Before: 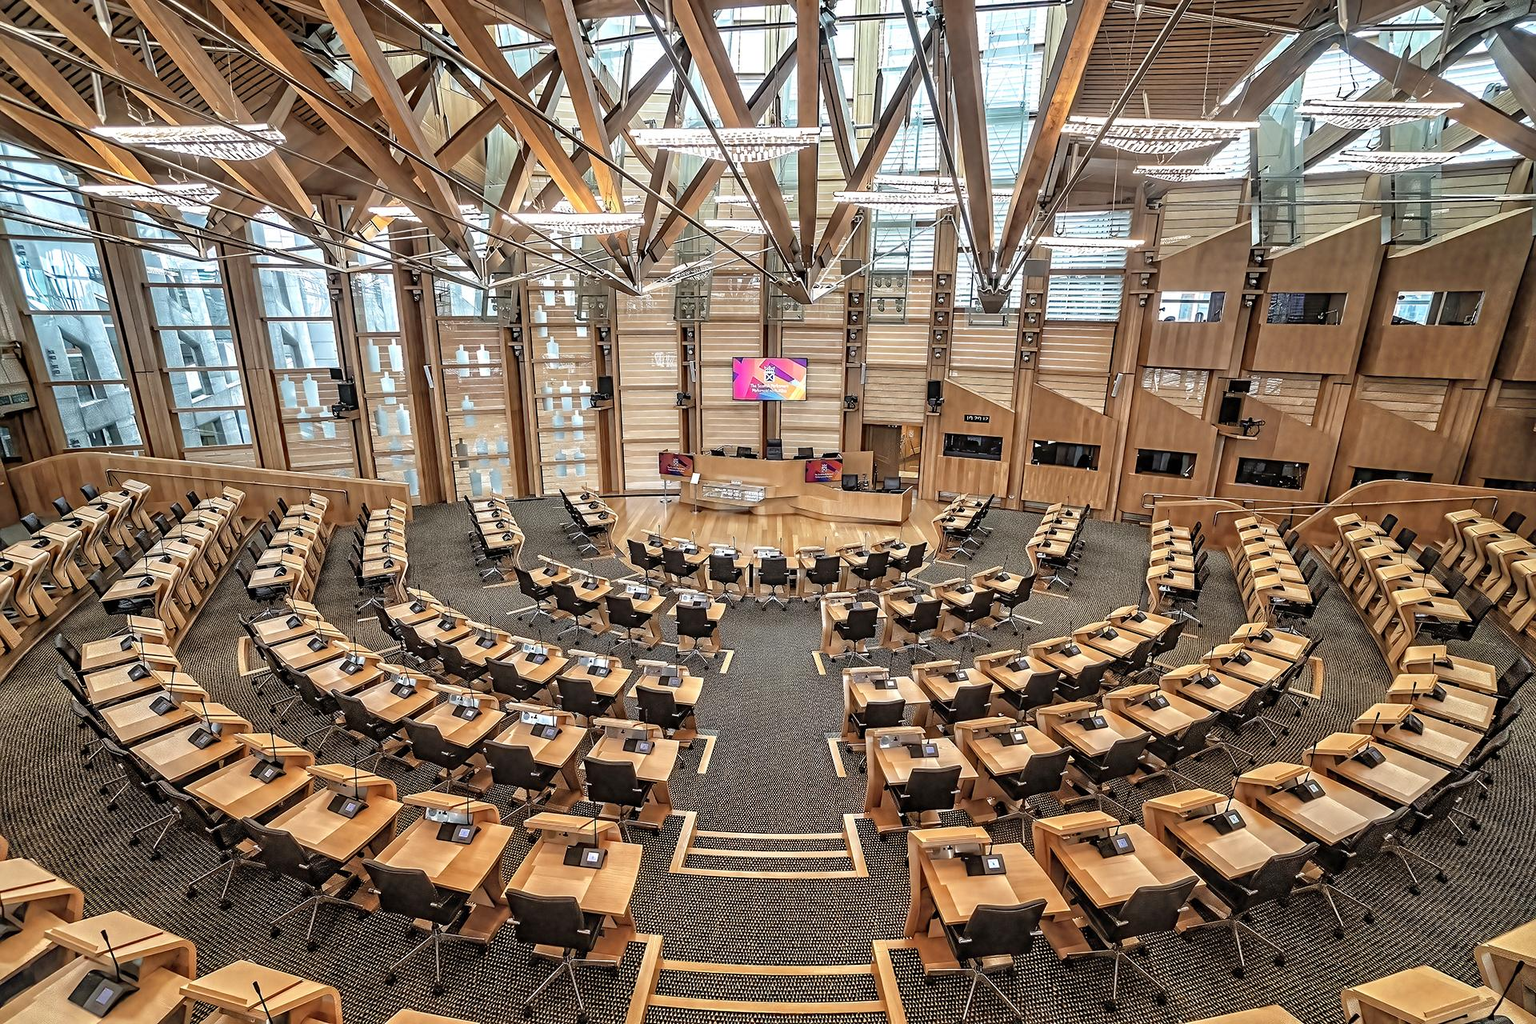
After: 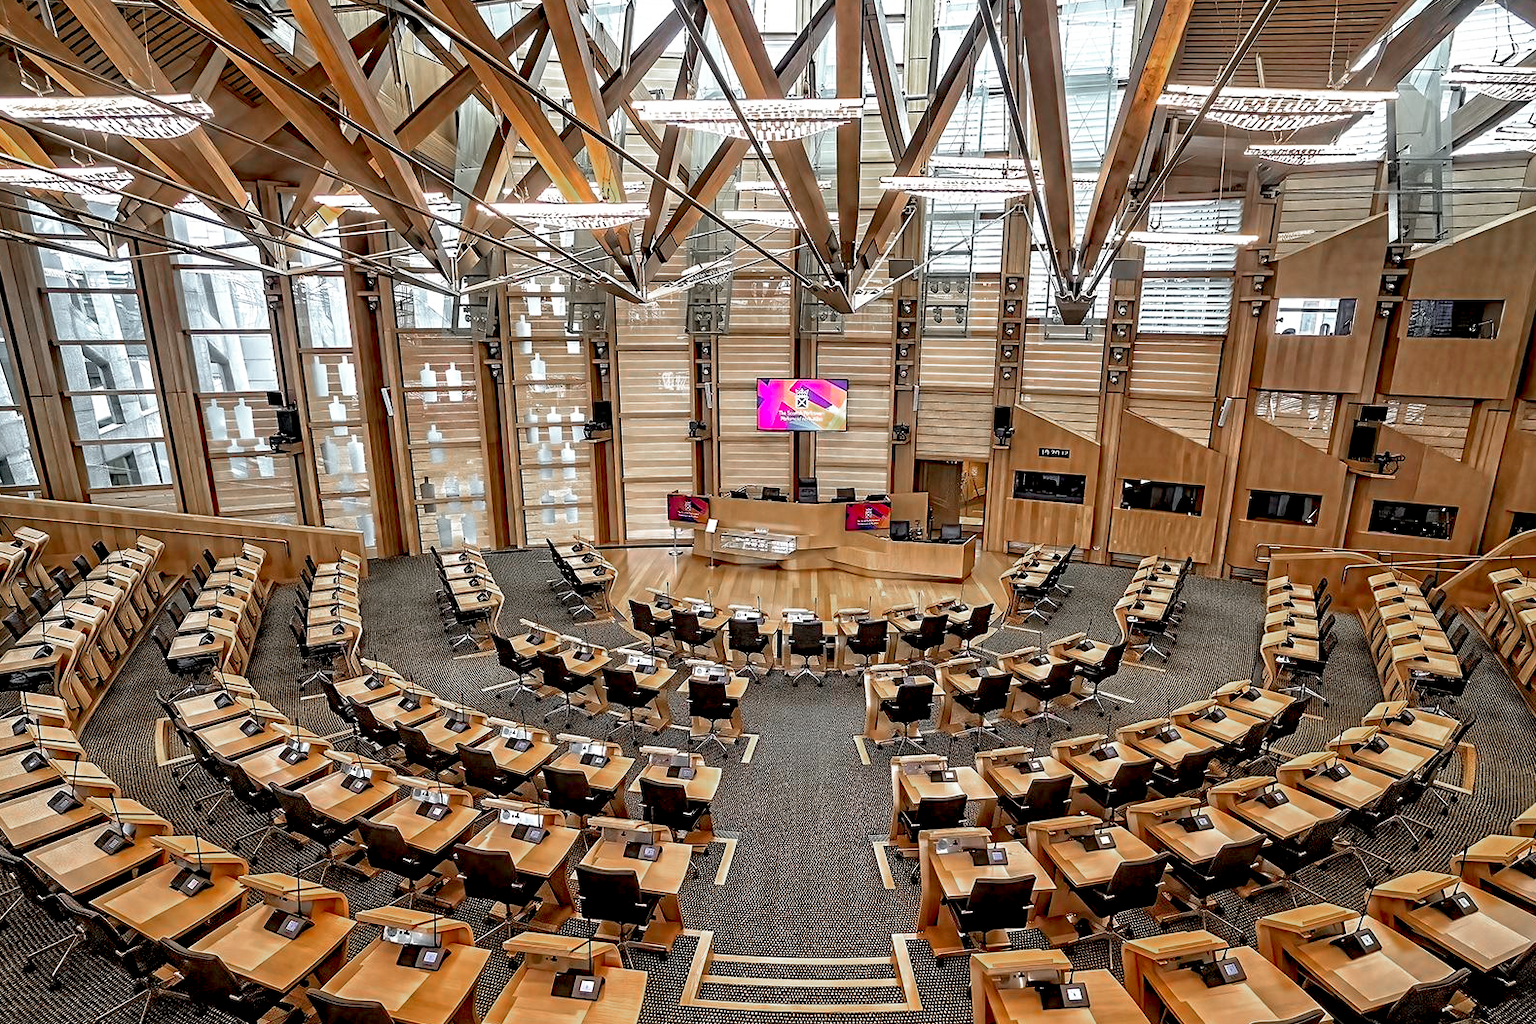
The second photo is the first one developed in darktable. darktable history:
base curve: curves: ch0 [(0.017, 0) (0.425, 0.441) (0.844, 0.933) (1, 1)], preserve colors none
crop and rotate: left 7.196%, top 4.574%, right 10.605%, bottom 13.178%
color zones: curves: ch0 [(0, 0.48) (0.209, 0.398) (0.305, 0.332) (0.429, 0.493) (0.571, 0.5) (0.714, 0.5) (0.857, 0.5) (1, 0.48)]; ch1 [(0, 0.736) (0.143, 0.625) (0.225, 0.371) (0.429, 0.256) (0.571, 0.241) (0.714, 0.213) (0.857, 0.48) (1, 0.736)]; ch2 [(0, 0.448) (0.143, 0.498) (0.286, 0.5) (0.429, 0.5) (0.571, 0.5) (0.714, 0.5) (0.857, 0.5) (1, 0.448)]
tone equalizer: on, module defaults
